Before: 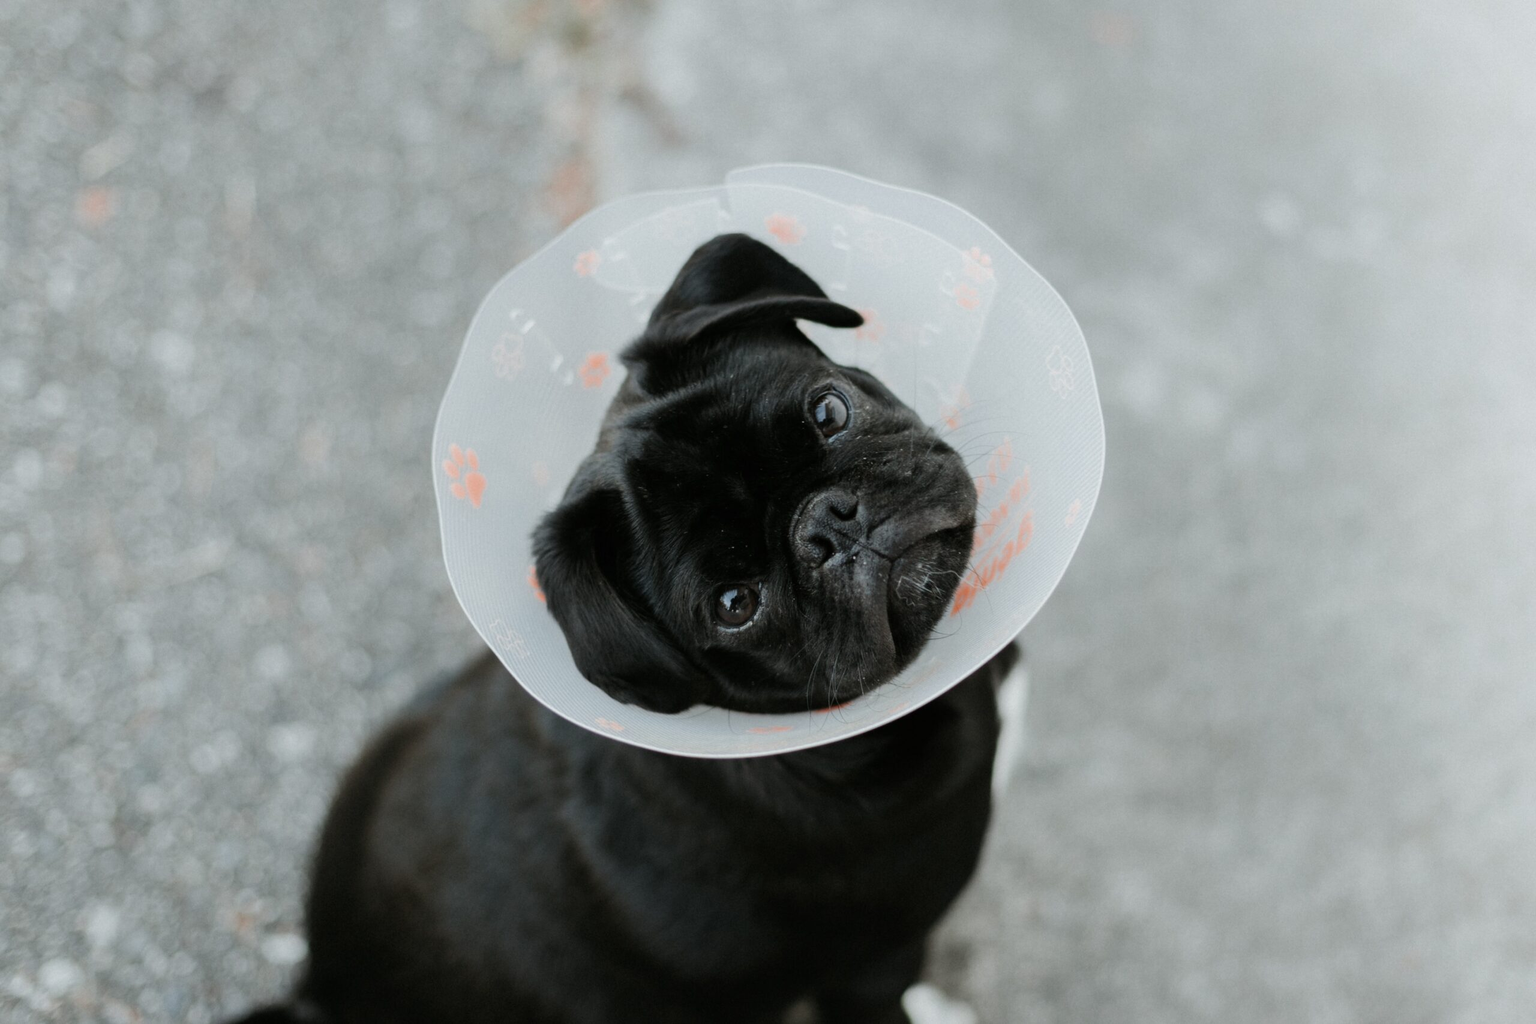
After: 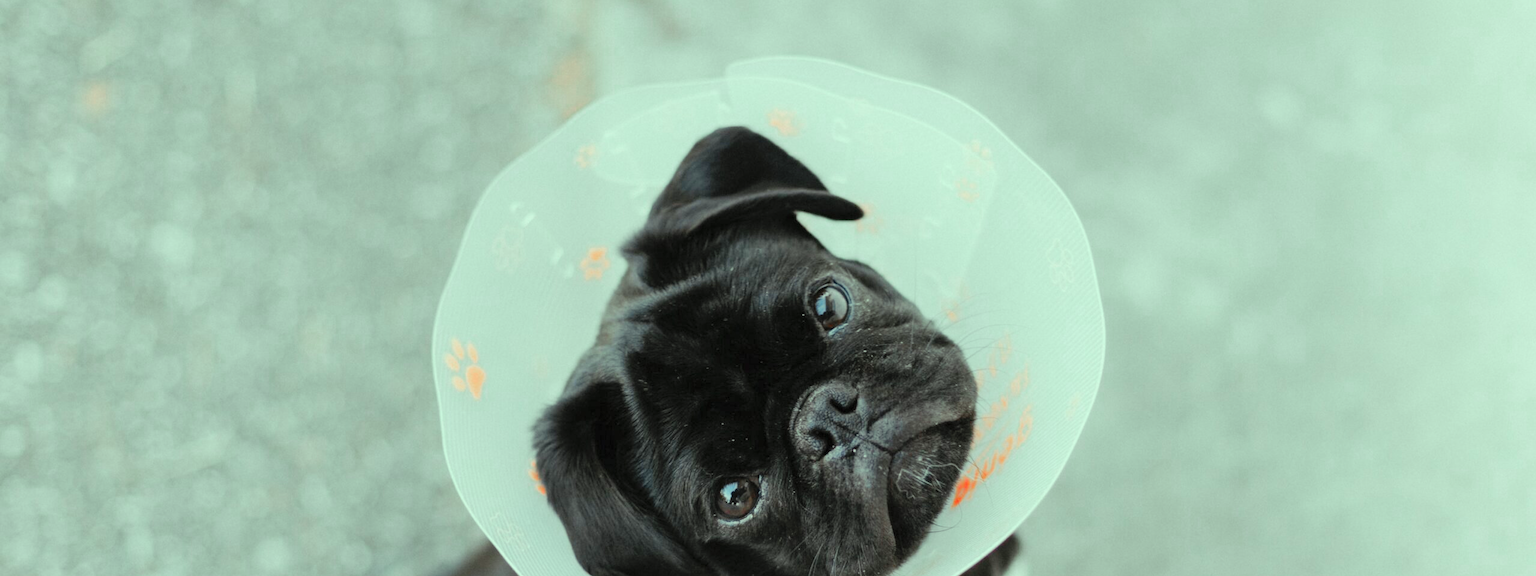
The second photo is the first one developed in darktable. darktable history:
color zones: curves: ch0 [(0, 0.466) (0.128, 0.466) (0.25, 0.5) (0.375, 0.456) (0.5, 0.5) (0.625, 0.5) (0.737, 0.652) (0.875, 0.5)]; ch1 [(0, 0.603) (0.125, 0.618) (0.261, 0.348) (0.372, 0.353) (0.497, 0.363) (0.611, 0.45) (0.731, 0.427) (0.875, 0.518) (0.998, 0.652)]; ch2 [(0, 0.559) (0.125, 0.451) (0.253, 0.564) (0.37, 0.578) (0.5, 0.466) (0.625, 0.471) (0.731, 0.471) (0.88, 0.485)]
color balance rgb: highlights gain › luminance 15.673%, highlights gain › chroma 6.995%, highlights gain › hue 123.95°, linear chroma grading › global chroma 0.698%, perceptual saturation grading › global saturation -0.102%, perceptual saturation grading › highlights -8.79%, perceptual saturation grading › mid-tones 18.292%, perceptual saturation grading › shadows 28.842%
shadows and highlights: shadows 30.9, highlights 0.035, highlights color adjustment 0.545%, soften with gaussian
contrast brightness saturation: contrast 0.07, brightness 0.173, saturation 0.414
crop and rotate: top 10.5%, bottom 33.199%
